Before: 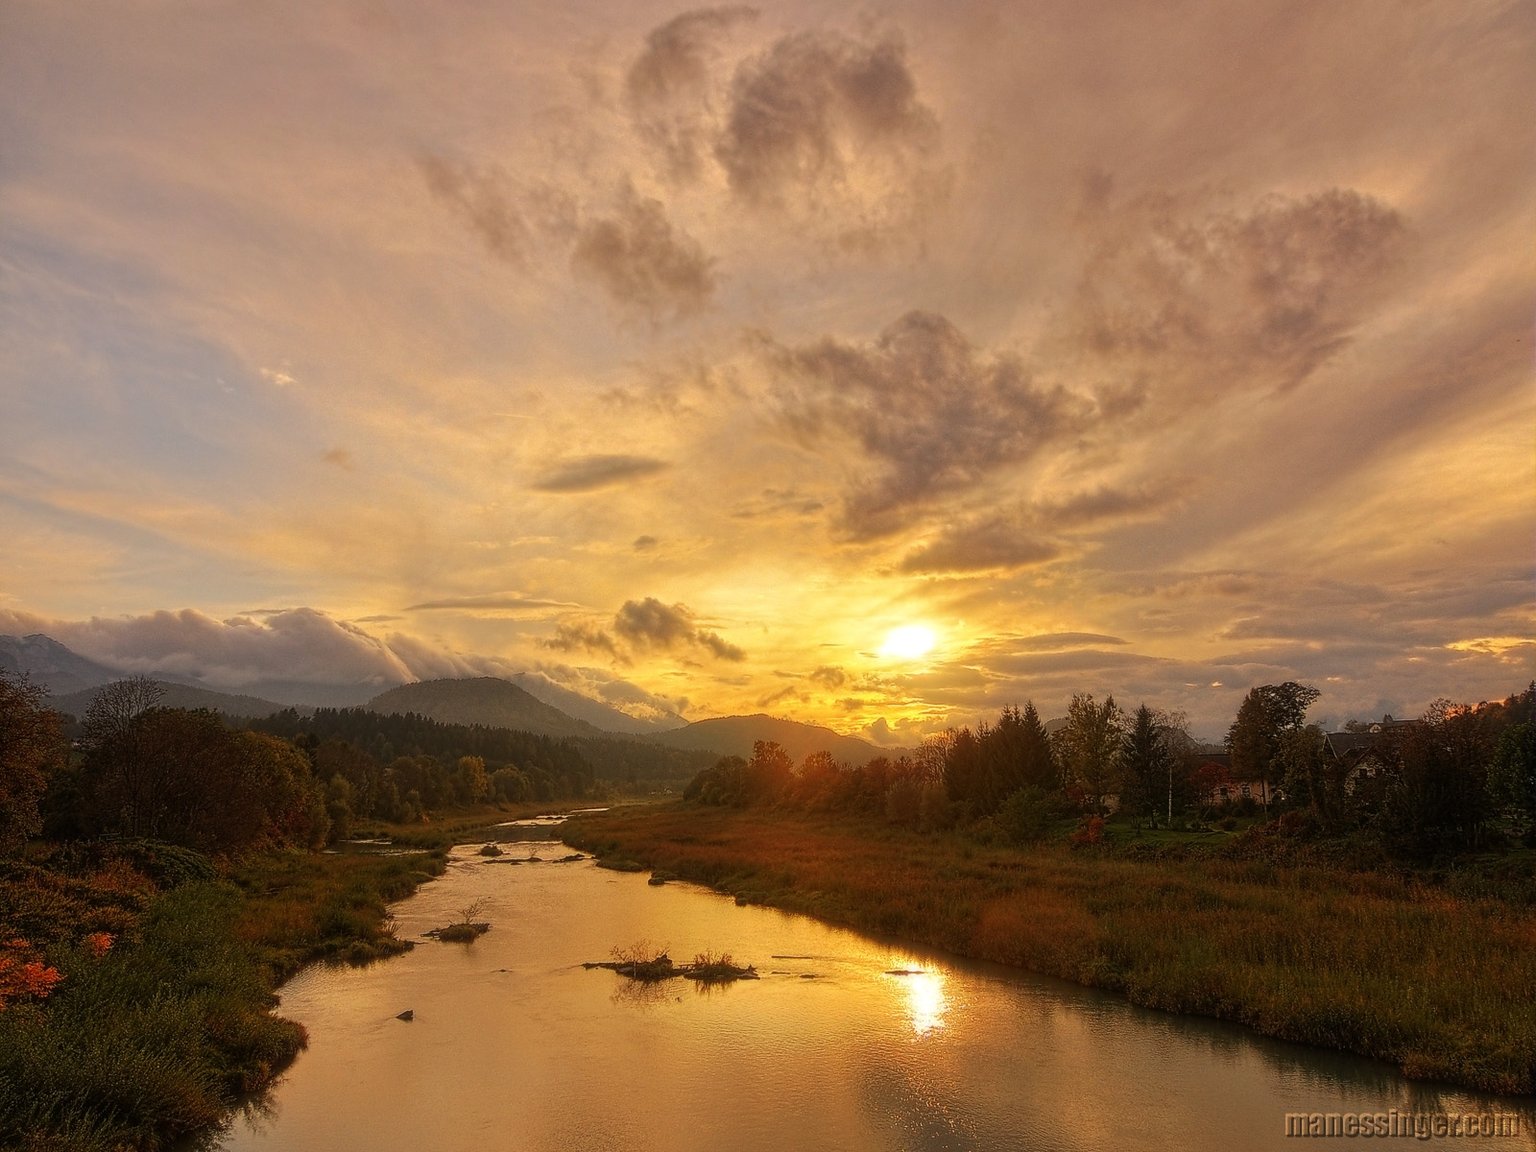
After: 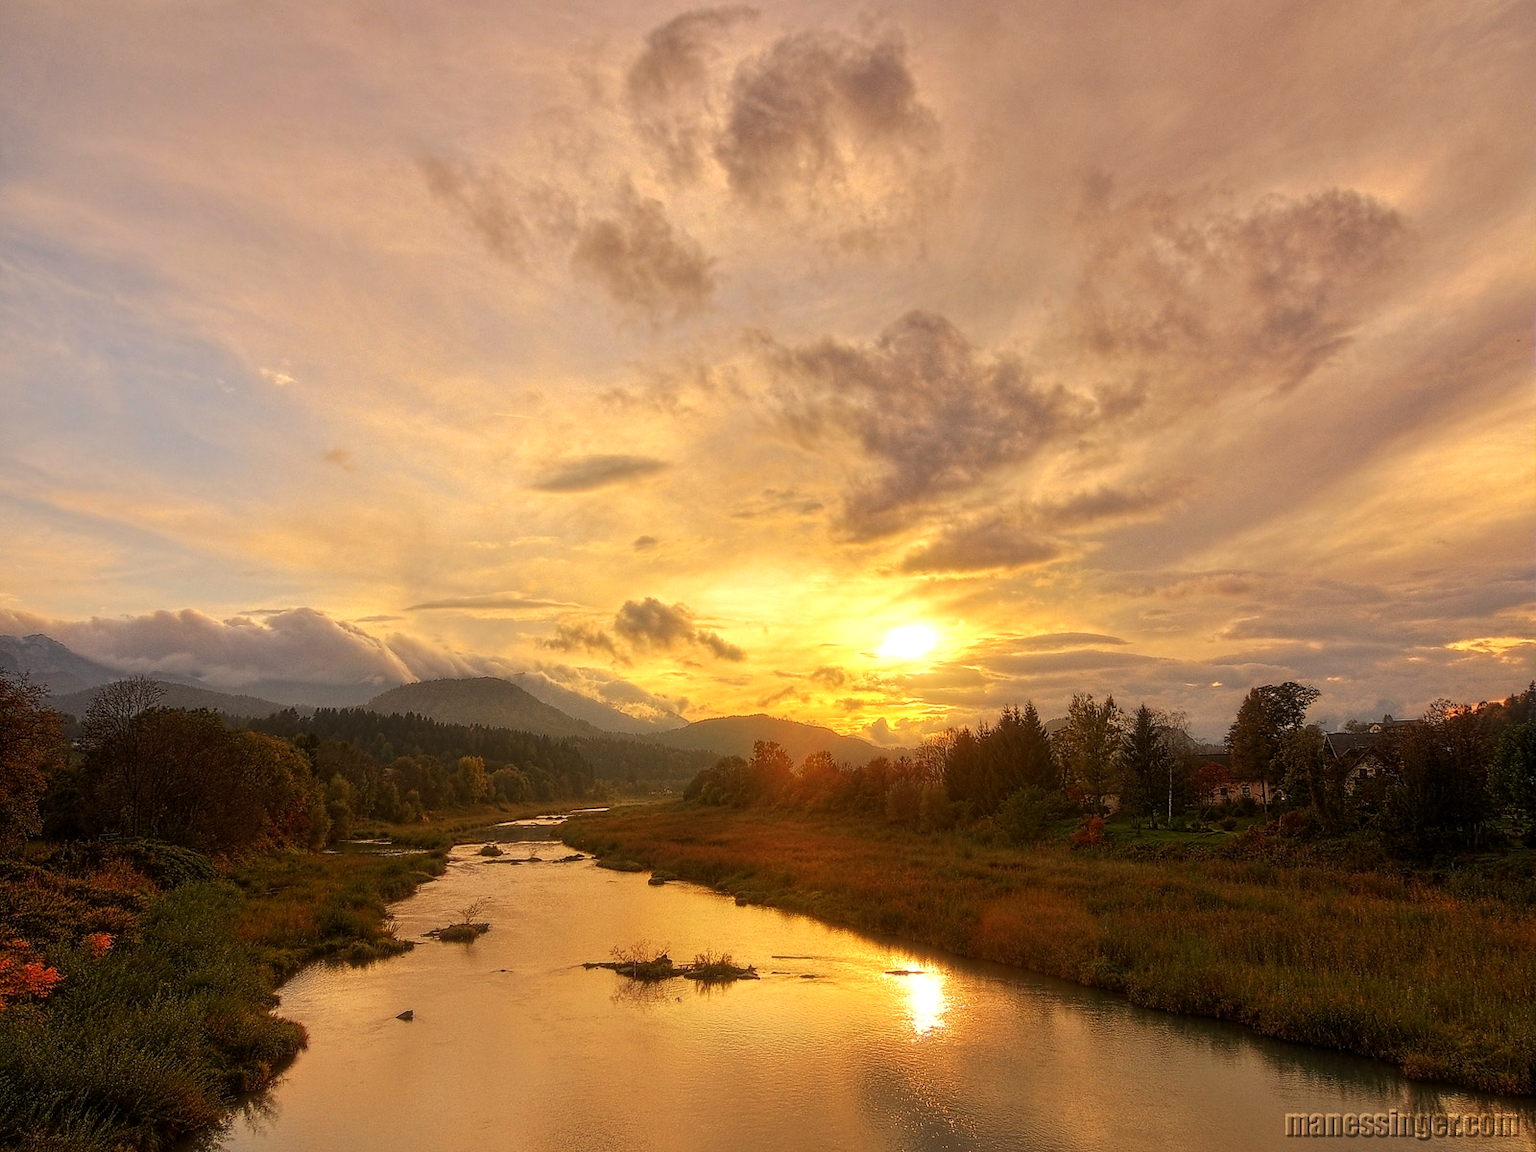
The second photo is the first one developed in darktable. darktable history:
exposure: black level correction 0.001, exposure 0.3 EV, compensate highlight preservation false
white balance: emerald 1
rgb levels: preserve colors max RGB
